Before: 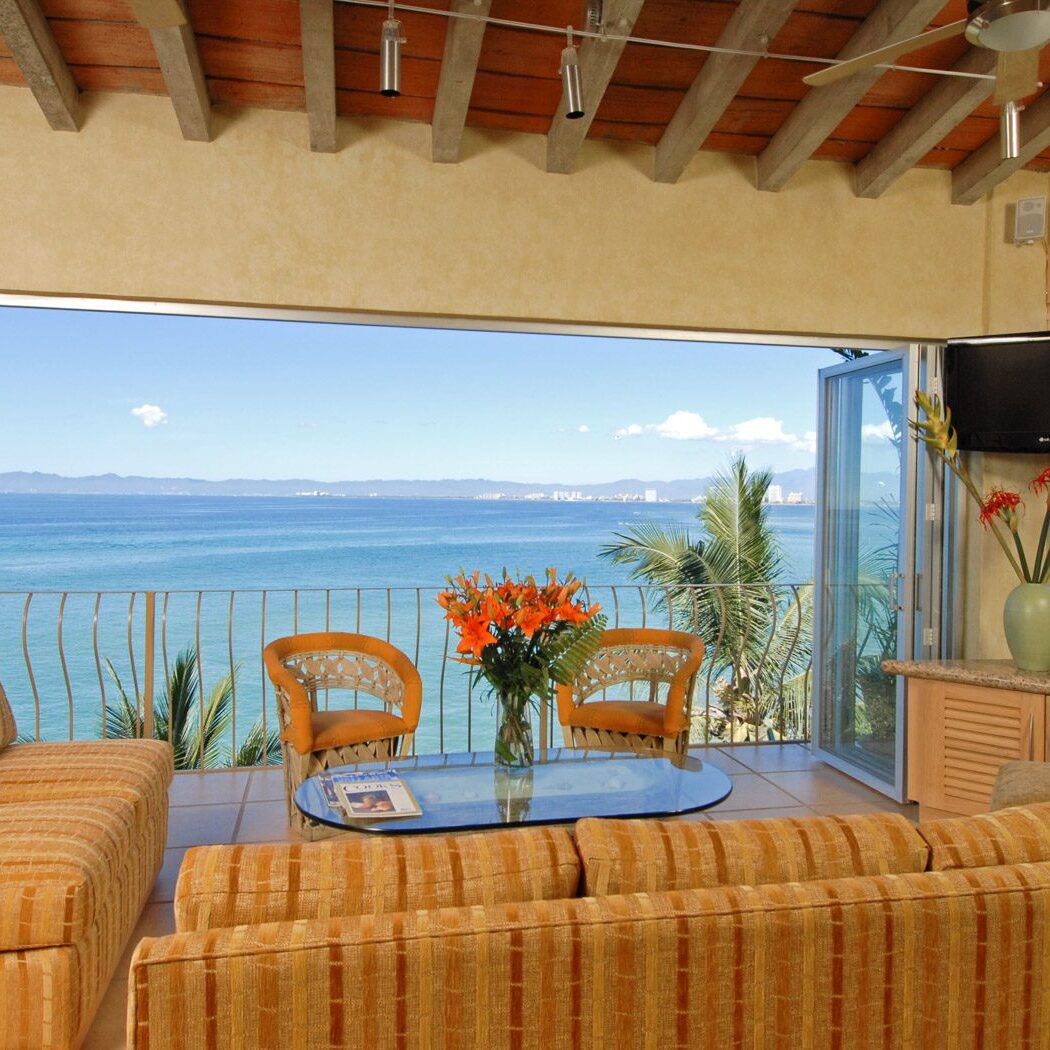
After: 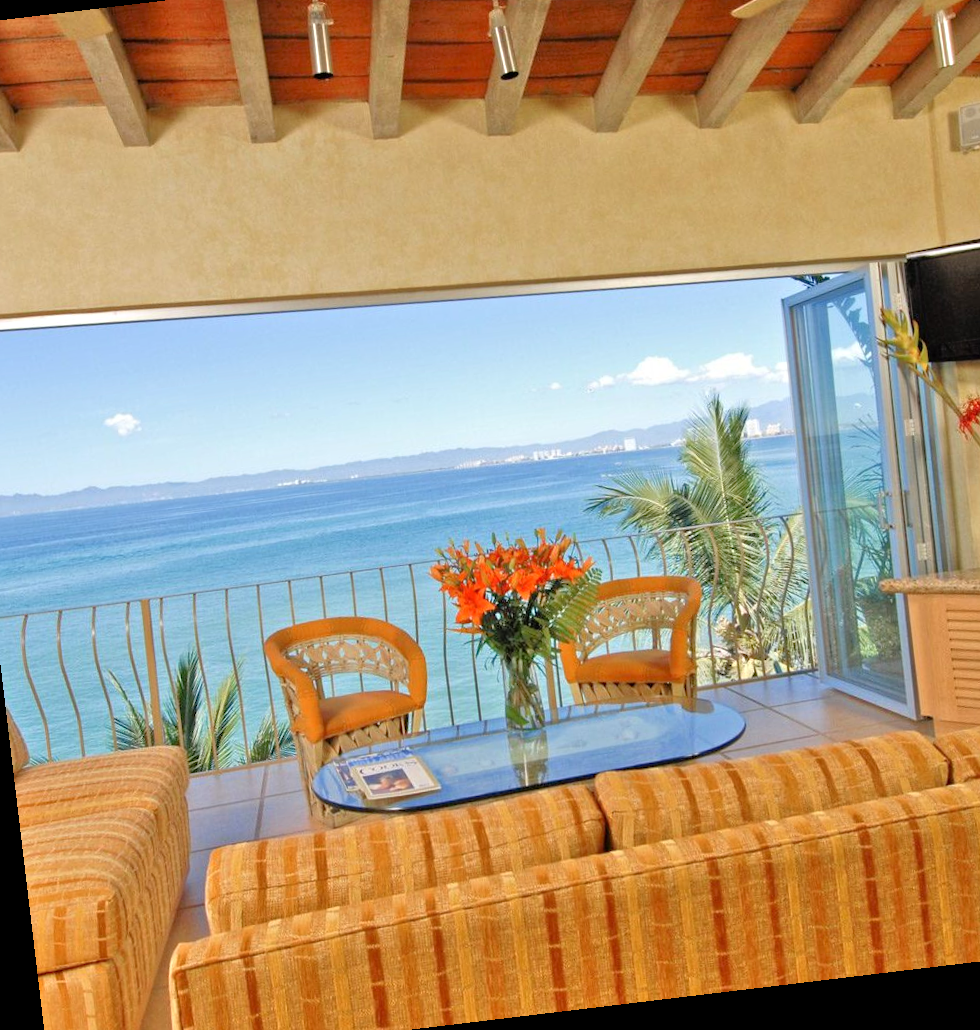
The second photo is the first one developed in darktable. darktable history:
crop: left 6.446%, top 8.188%, right 9.538%, bottom 3.548%
tone equalizer: -7 EV 0.15 EV, -6 EV 0.6 EV, -5 EV 1.15 EV, -4 EV 1.33 EV, -3 EV 1.15 EV, -2 EV 0.6 EV, -1 EV 0.15 EV, mask exposure compensation -0.5 EV
rotate and perspective: rotation -6.83°, automatic cropping off
